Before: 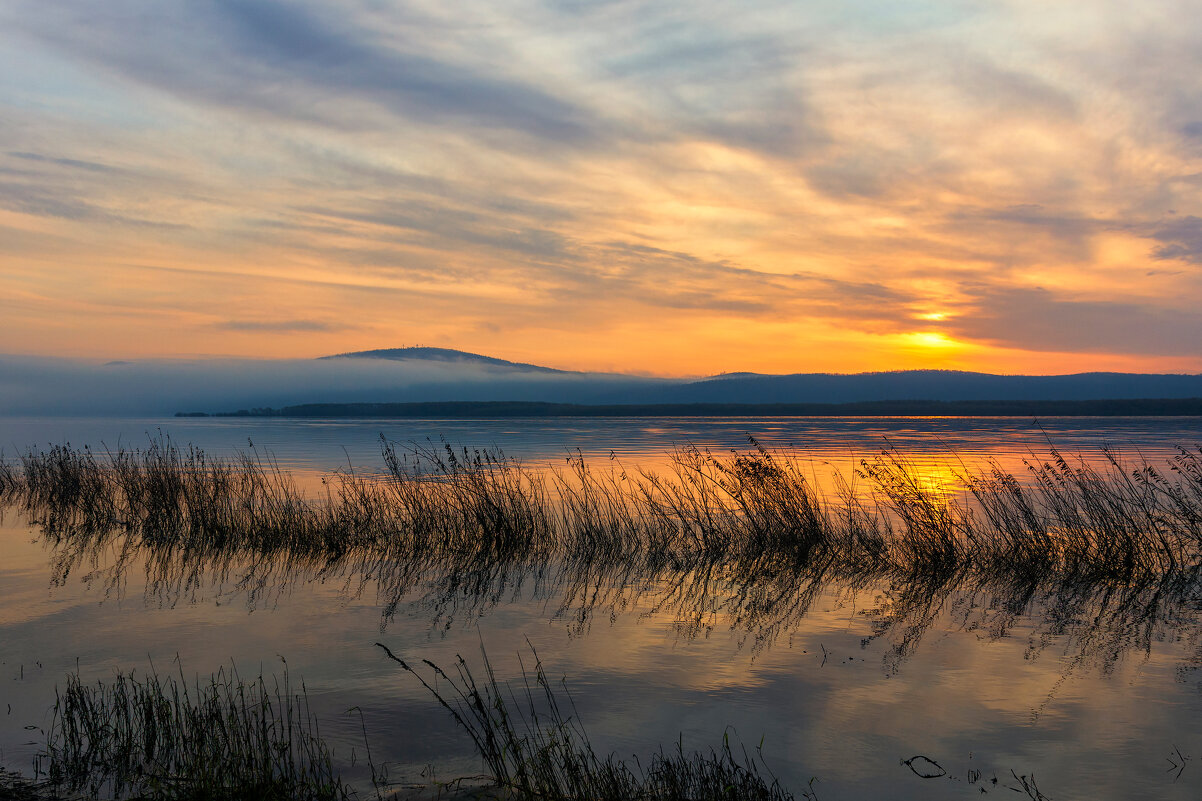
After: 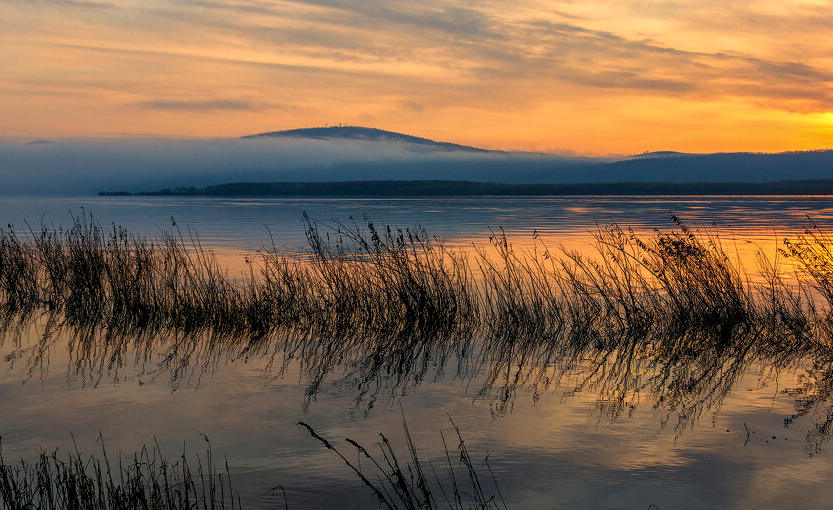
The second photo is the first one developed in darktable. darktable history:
local contrast: on, module defaults
crop: left 6.488%, top 27.668%, right 24.183%, bottom 8.656%
